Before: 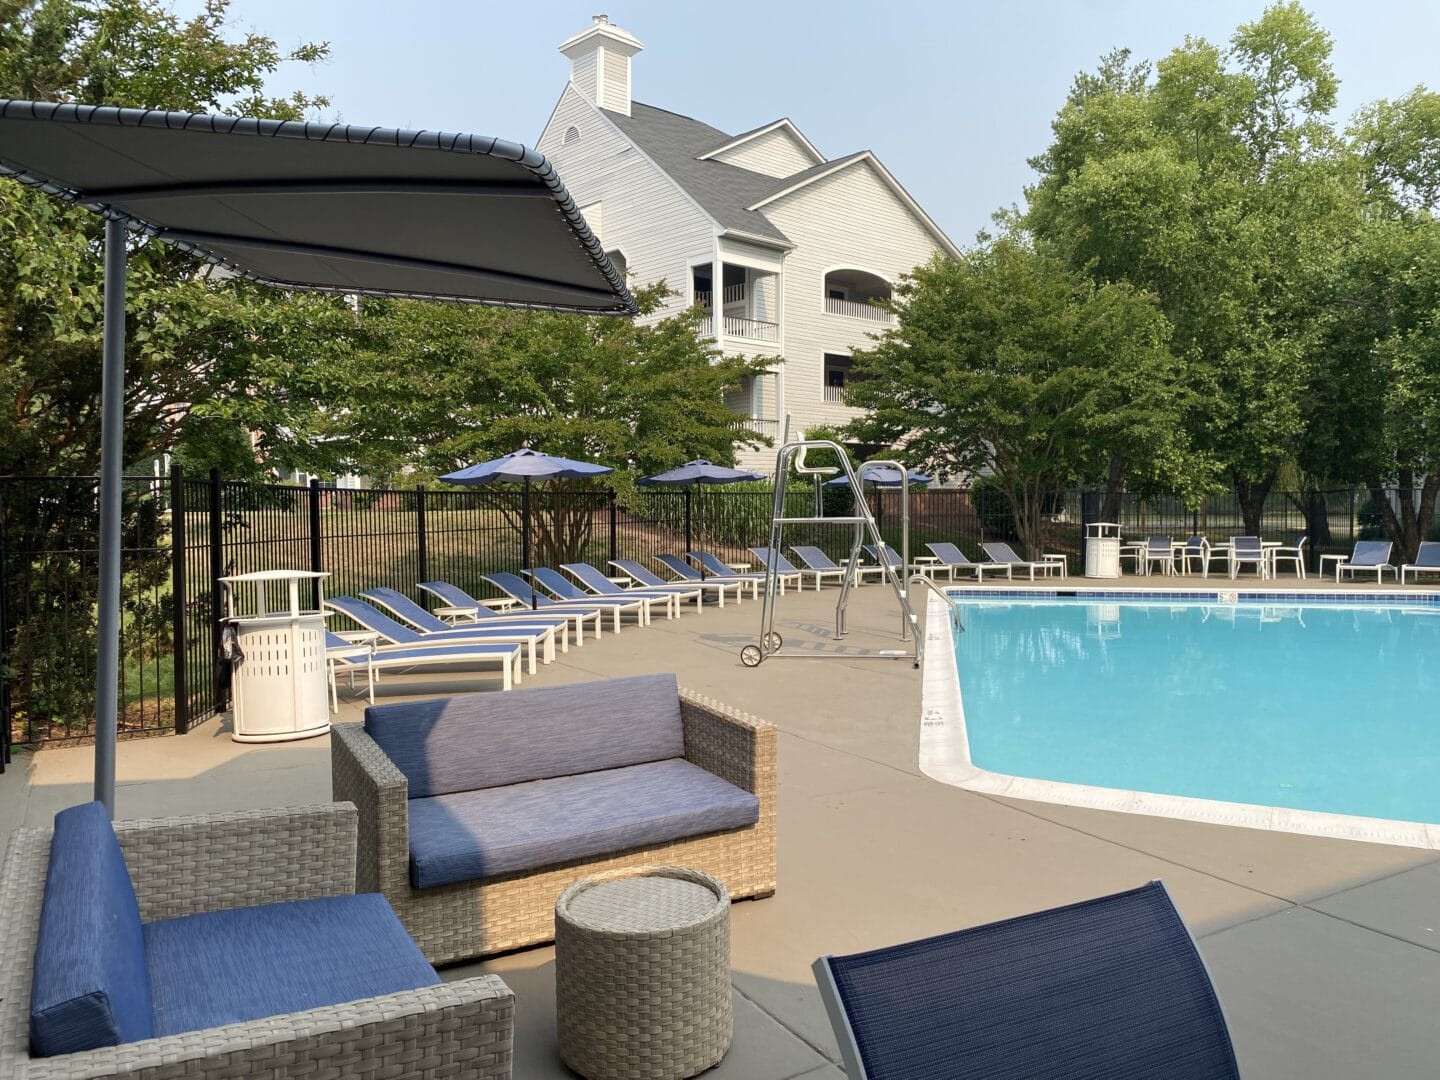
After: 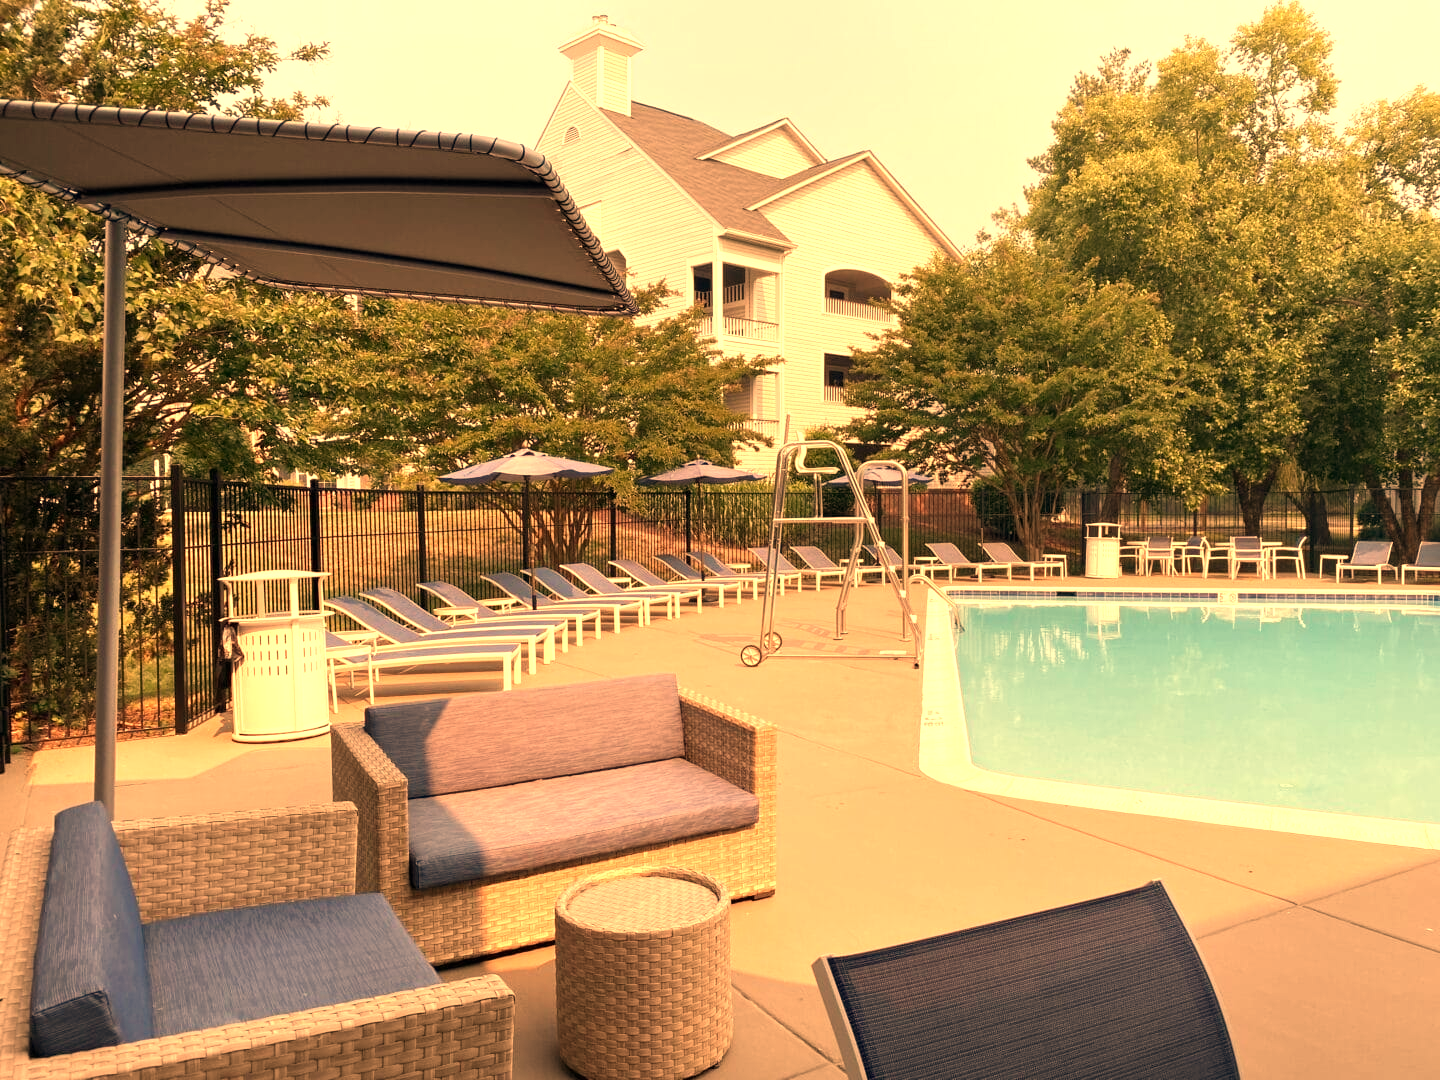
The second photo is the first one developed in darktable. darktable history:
exposure: black level correction 0, exposure 0.5 EV, compensate exposure bias true, compensate highlight preservation false
white balance: red 1.467, blue 0.684
